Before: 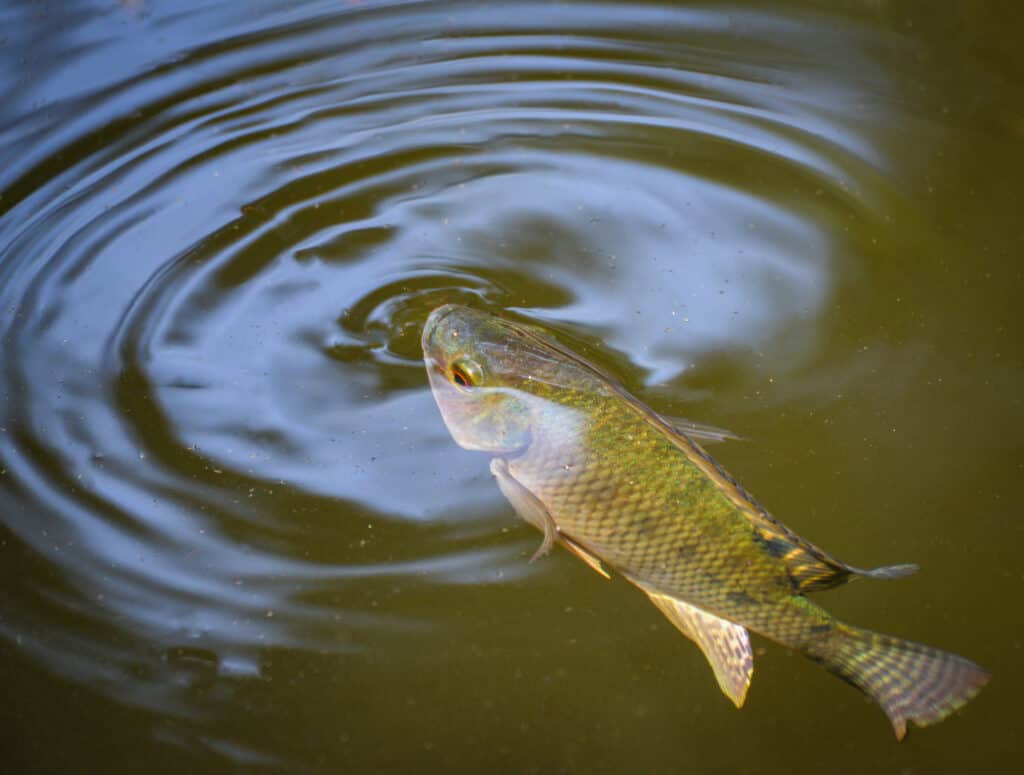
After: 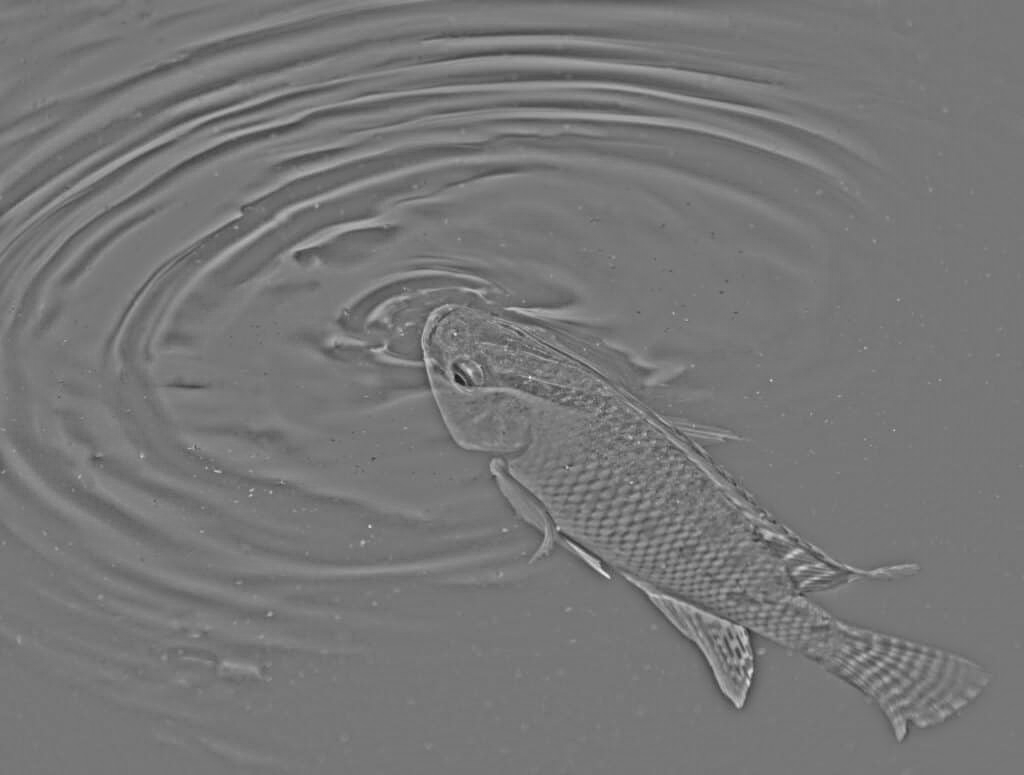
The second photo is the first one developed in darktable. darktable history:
sharpen: radius 4
highpass: sharpness 25.84%, contrast boost 14.94%
filmic rgb: black relative exposure -8.2 EV, white relative exposure 2.2 EV, threshold 3 EV, hardness 7.11, latitude 75%, contrast 1.325, highlights saturation mix -2%, shadows ↔ highlights balance 30%, preserve chrominance no, color science v5 (2021), contrast in shadows safe, contrast in highlights safe, enable highlight reconstruction true
